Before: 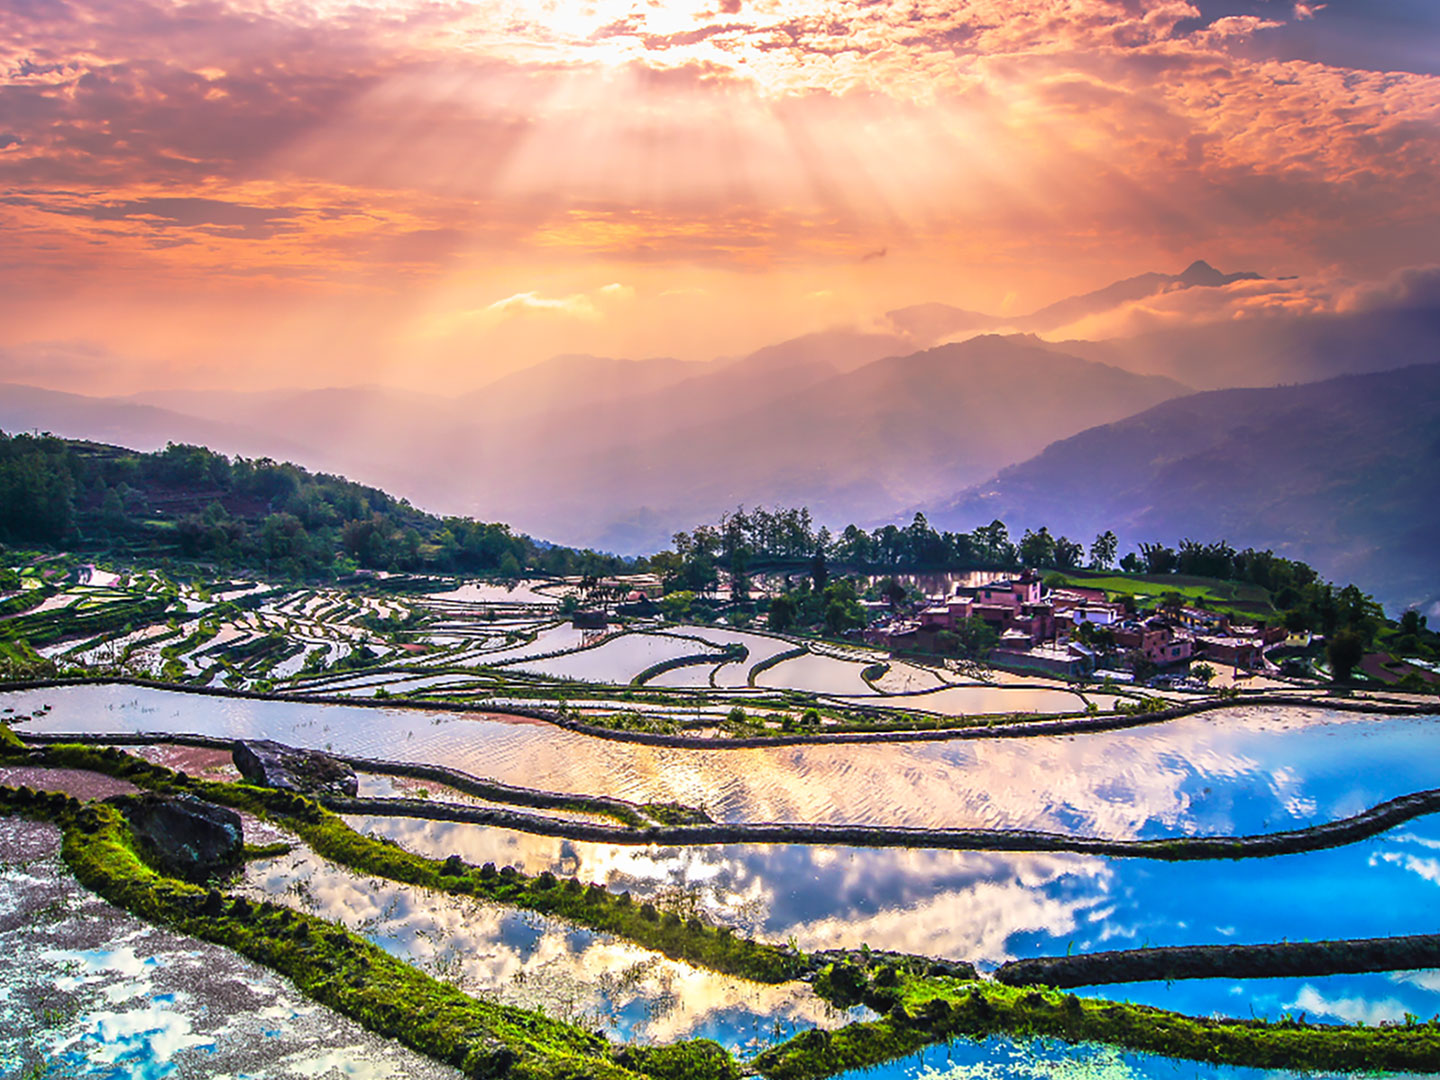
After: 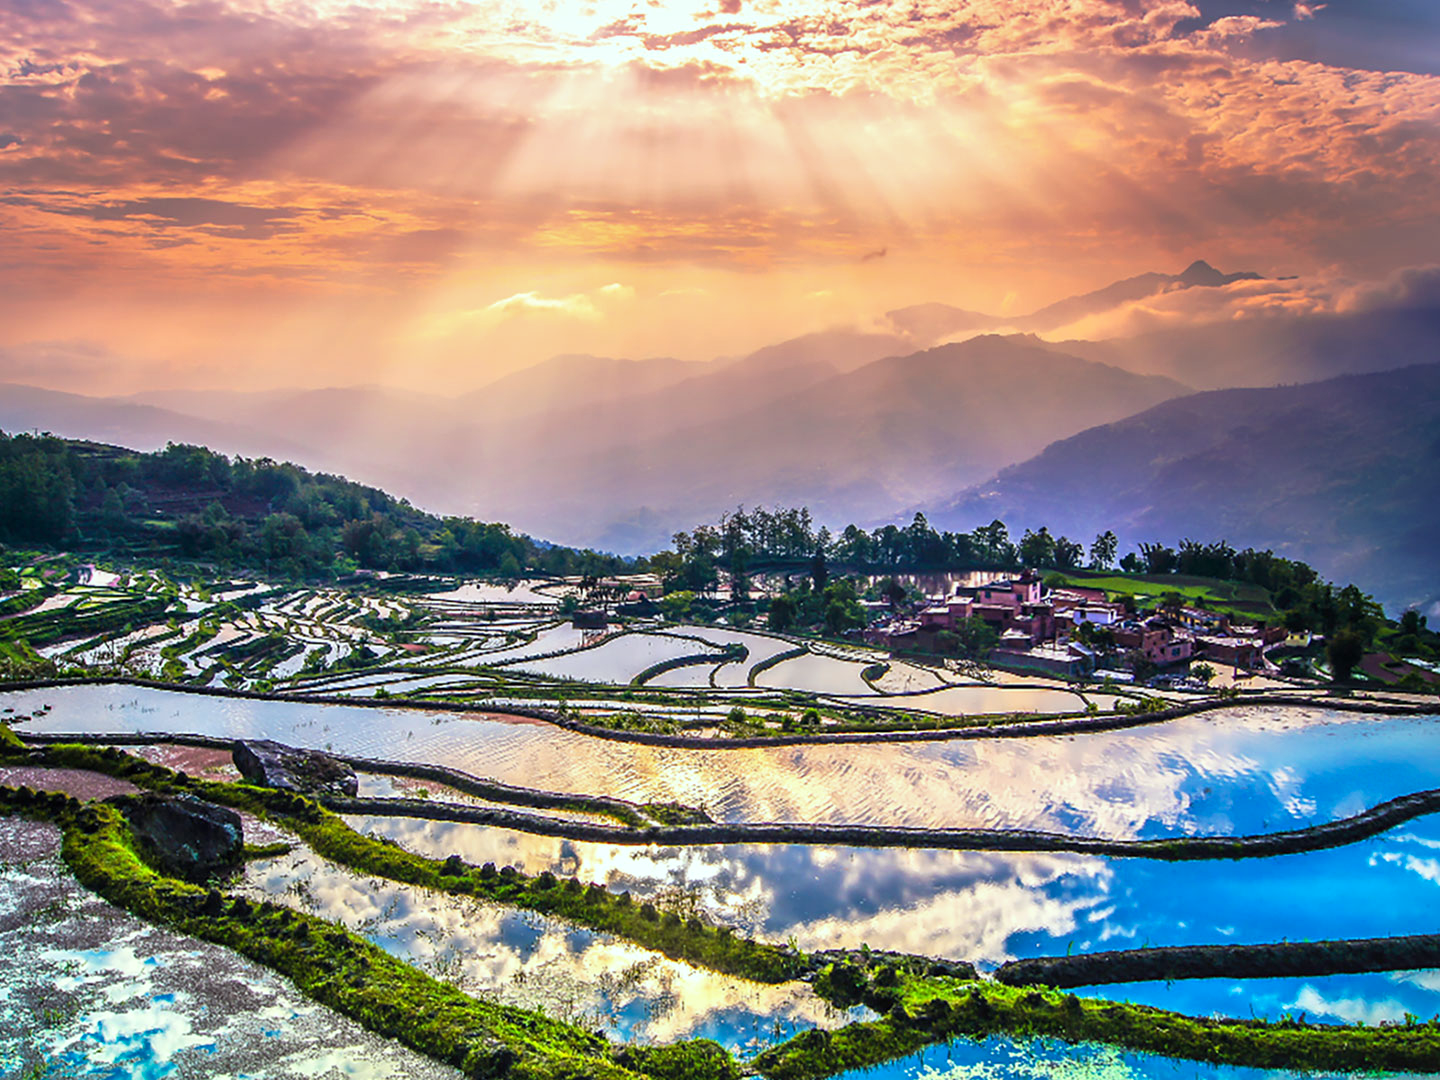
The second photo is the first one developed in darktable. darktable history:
local contrast: mode bilateral grid, contrast 19, coarseness 50, detail 119%, midtone range 0.2
color correction: highlights a* -6.37, highlights b* 0.601
